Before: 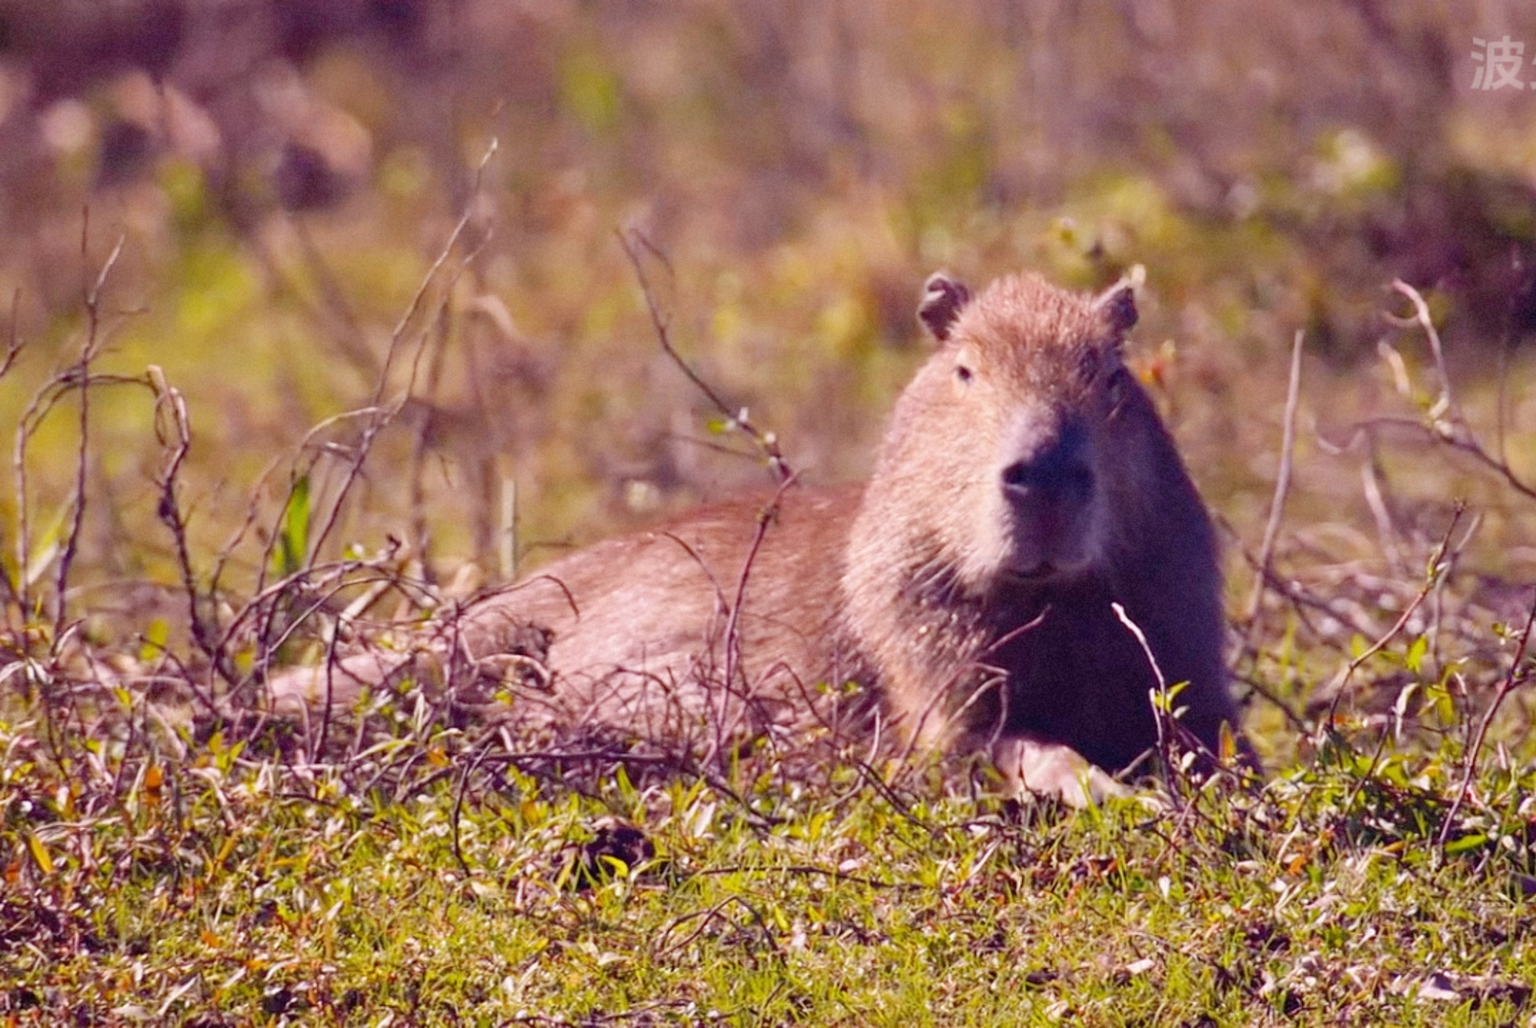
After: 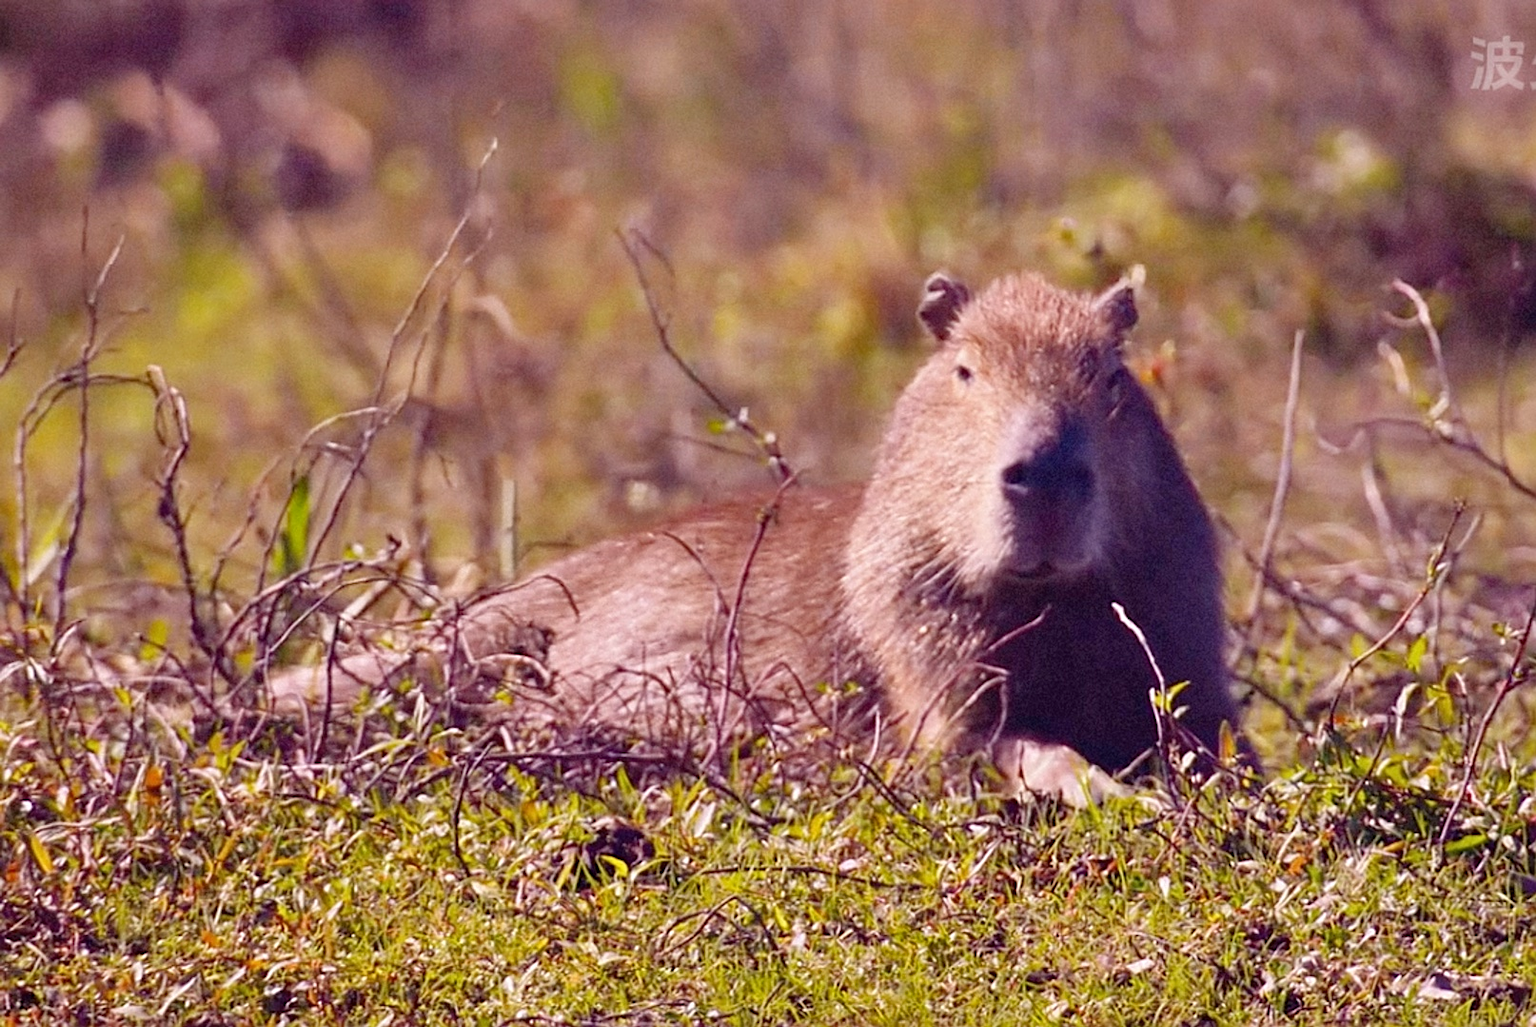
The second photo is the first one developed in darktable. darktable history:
shadows and highlights: shadows 21.01, highlights -81.57, soften with gaussian
sharpen: amount 0.492
